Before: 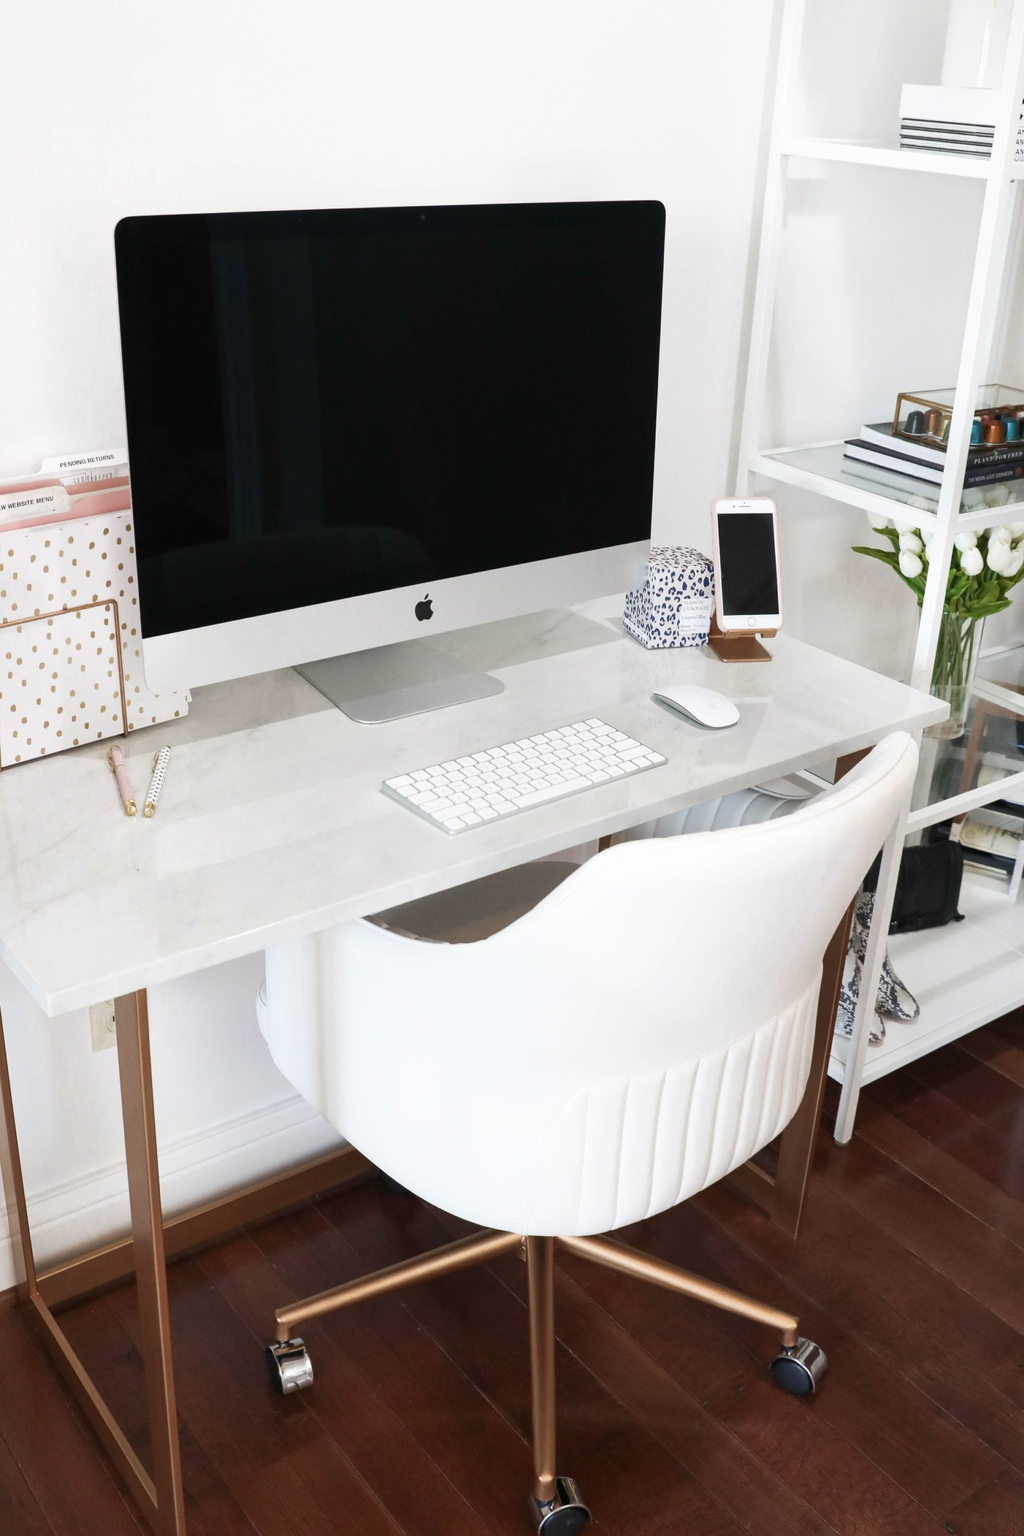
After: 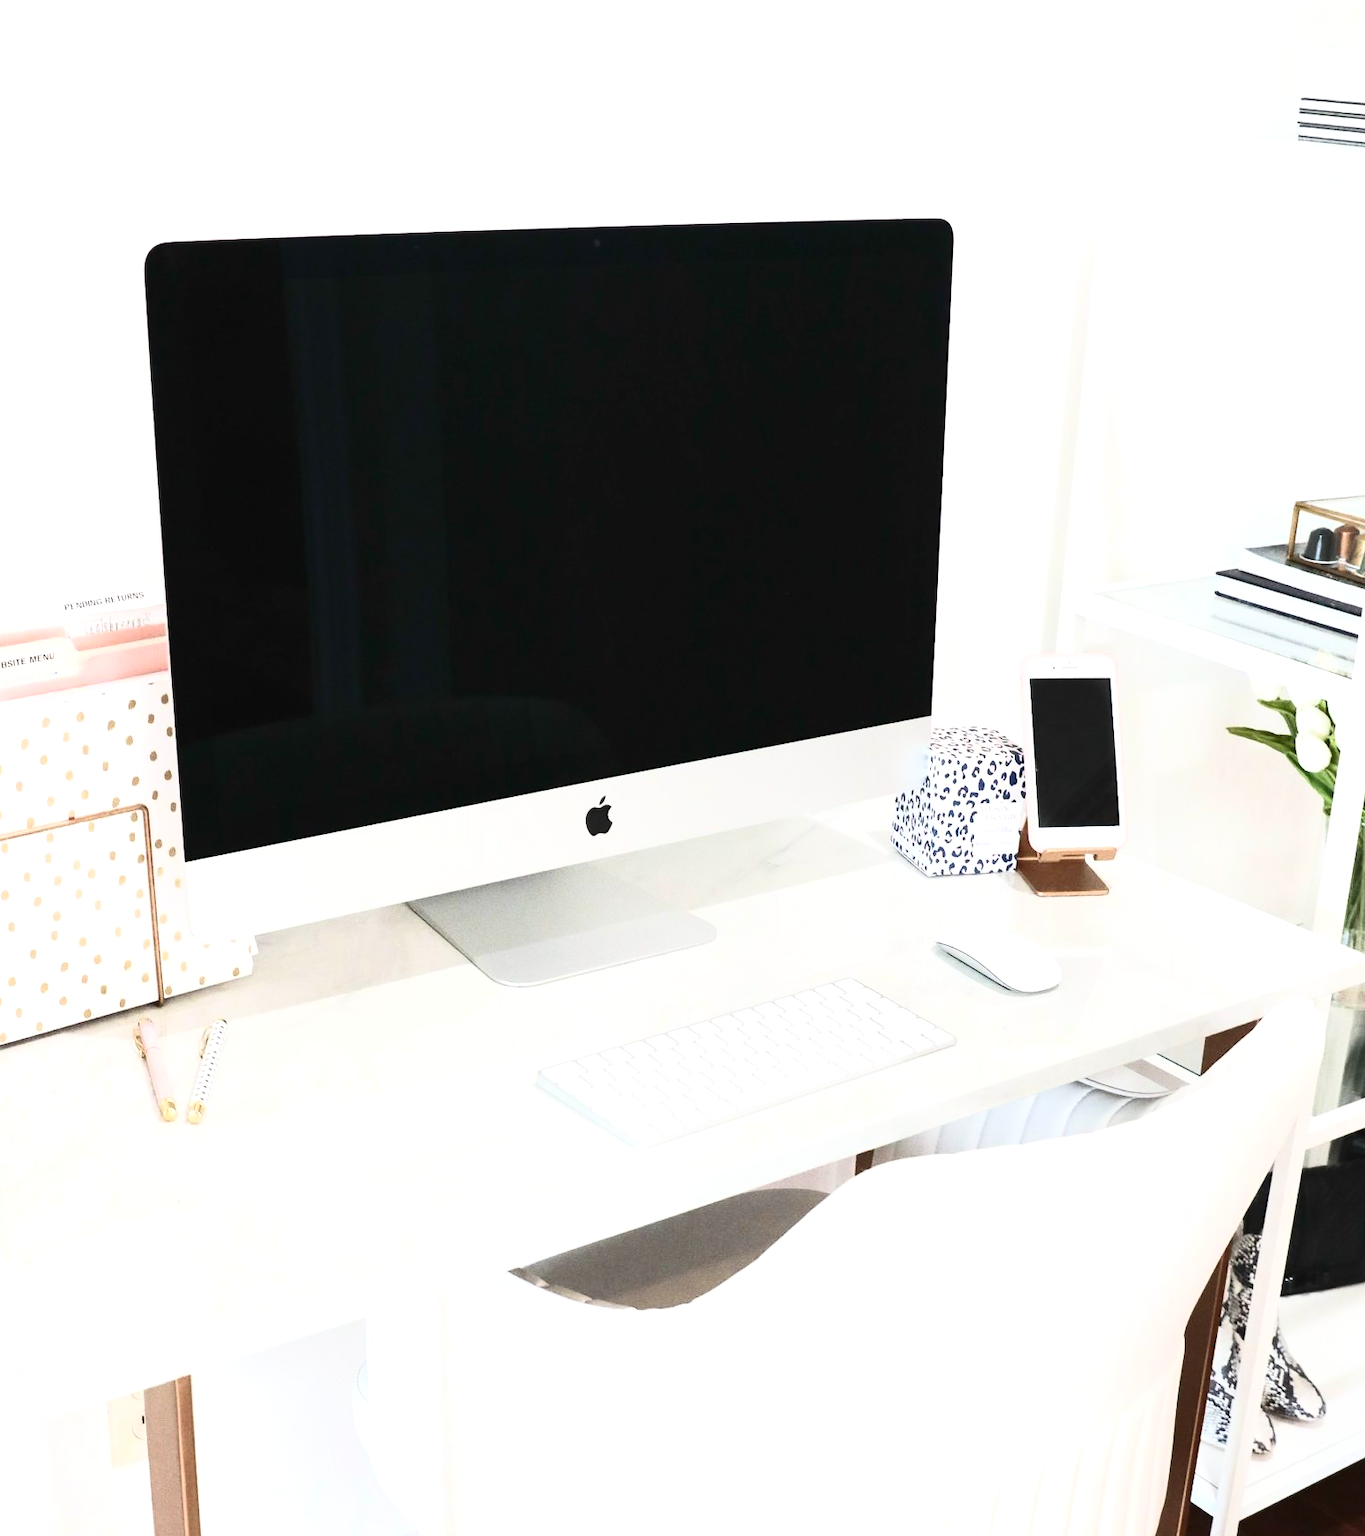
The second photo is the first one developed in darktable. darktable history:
exposure: black level correction -0.002, exposure 0.541 EV, compensate highlight preservation false
contrast brightness saturation: contrast 0.387, brightness 0.109
crop: left 1.61%, top 3.373%, right 7.571%, bottom 28.472%
